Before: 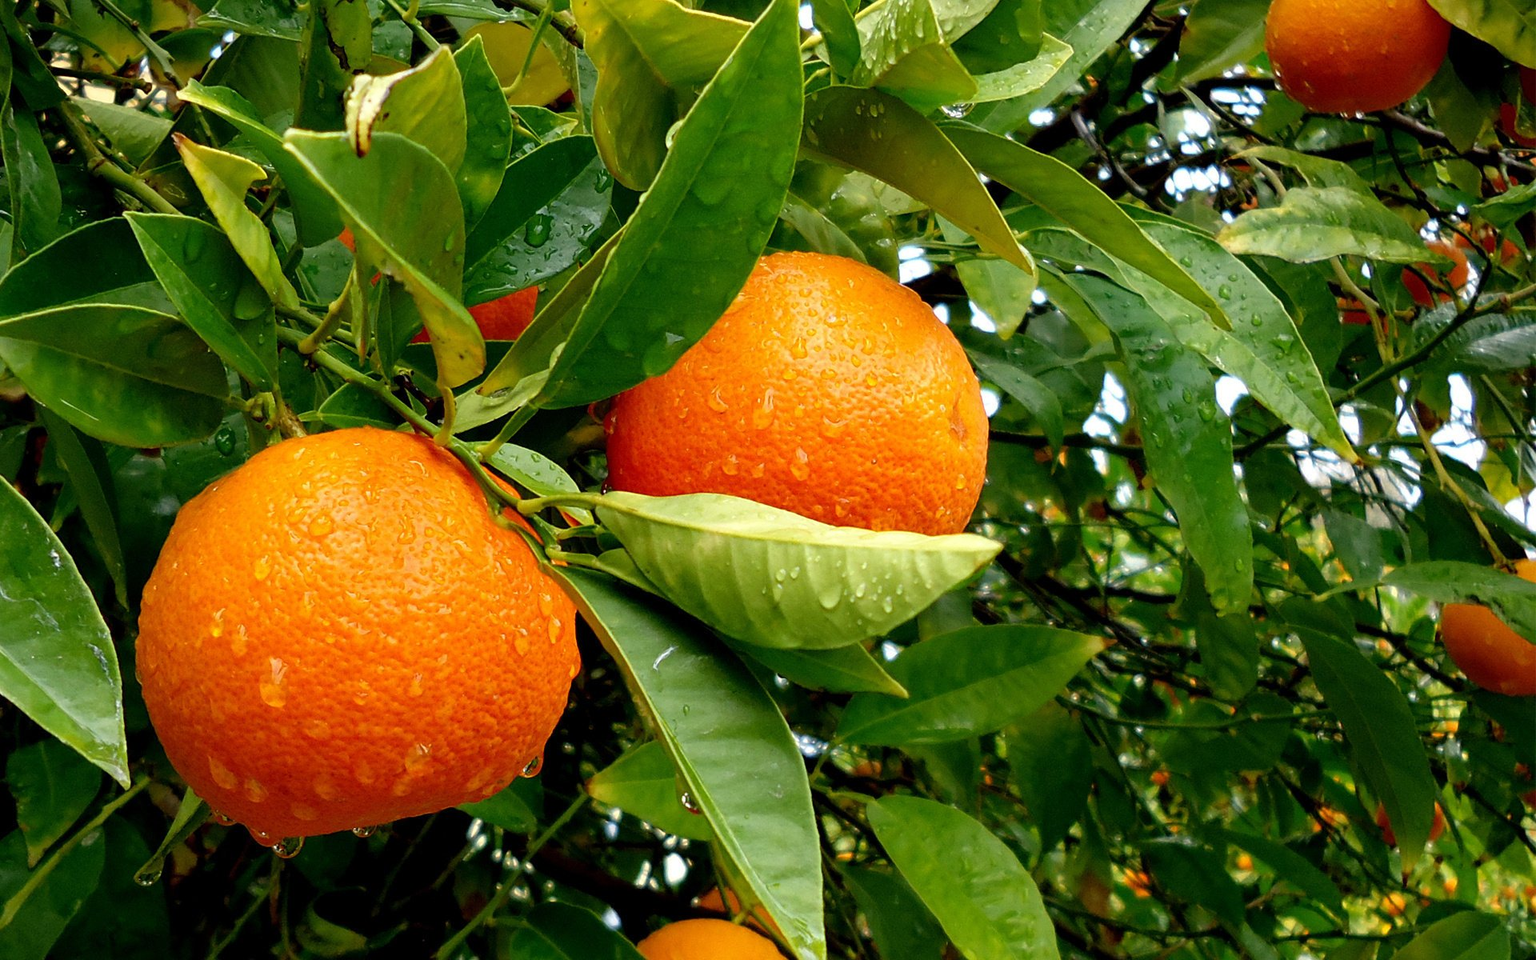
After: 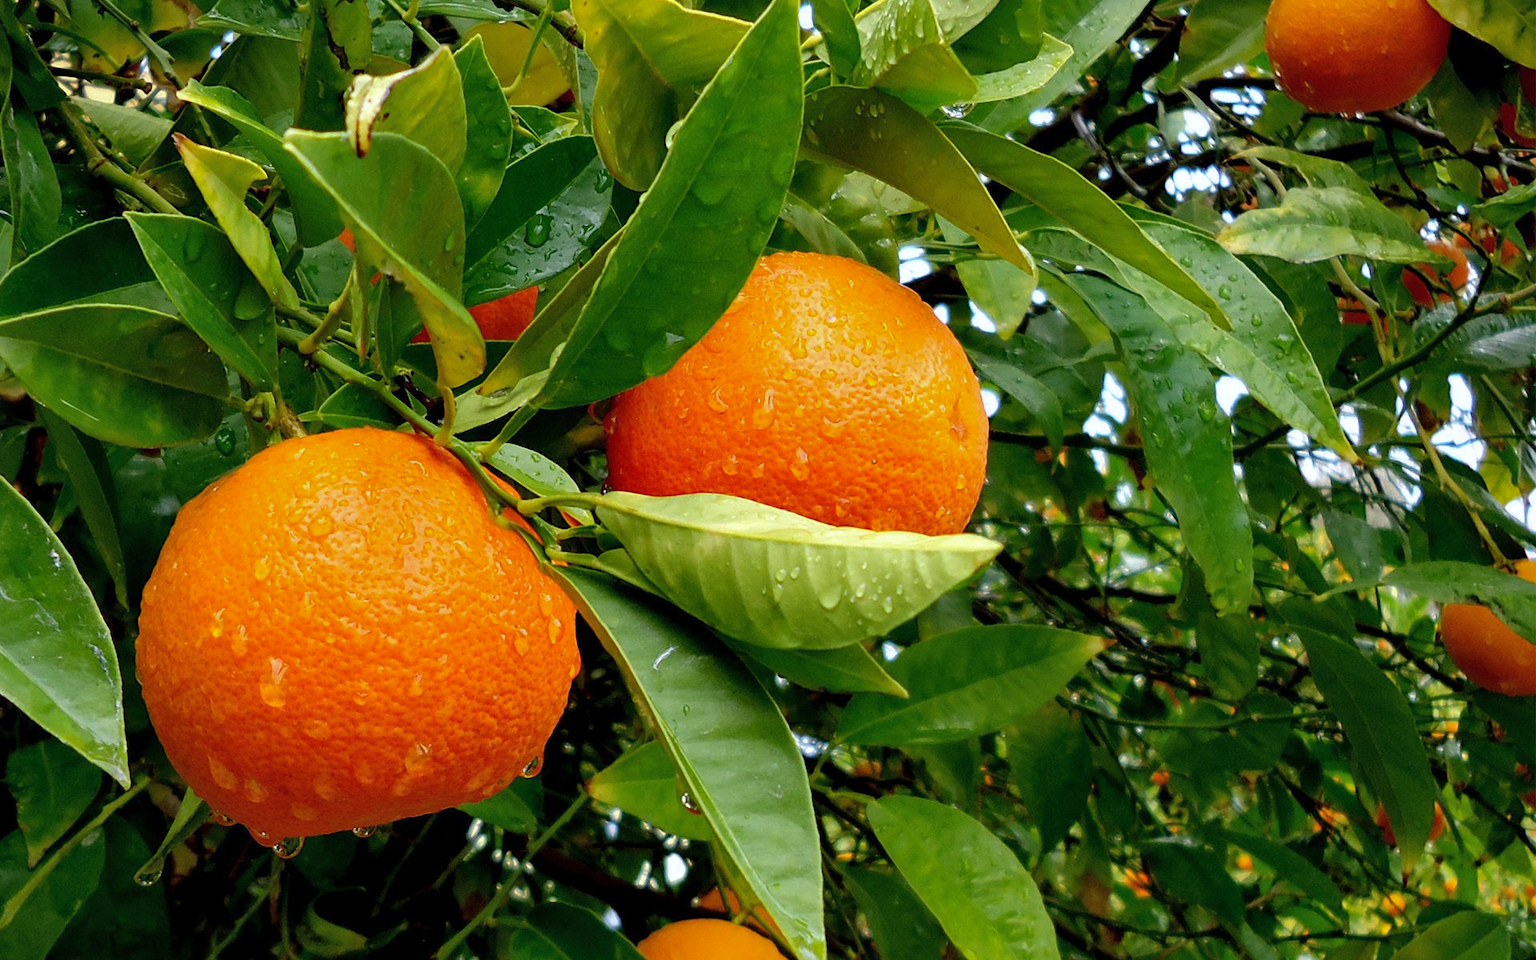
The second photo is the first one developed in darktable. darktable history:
shadows and highlights: shadows 30
white balance: red 0.984, blue 1.059
